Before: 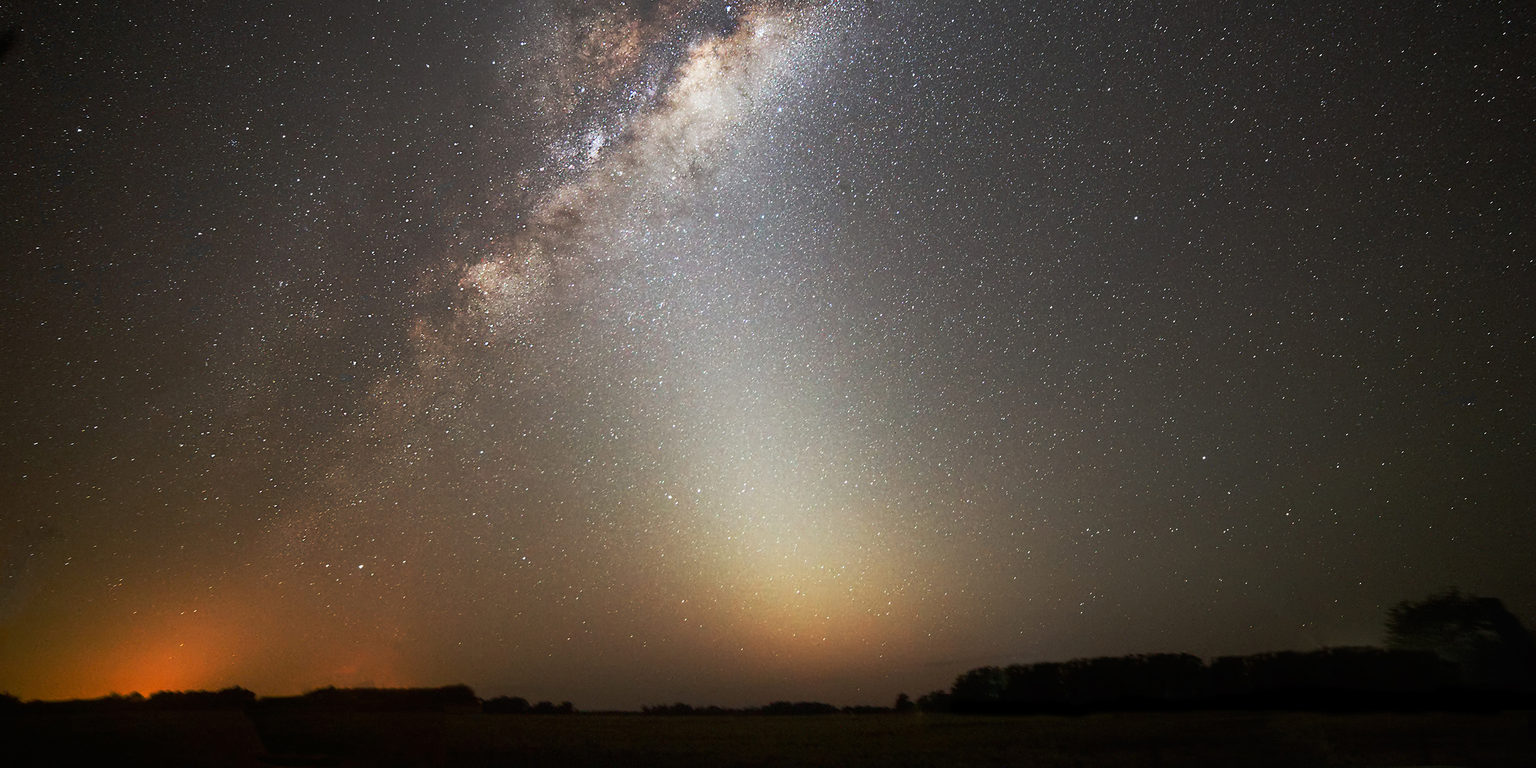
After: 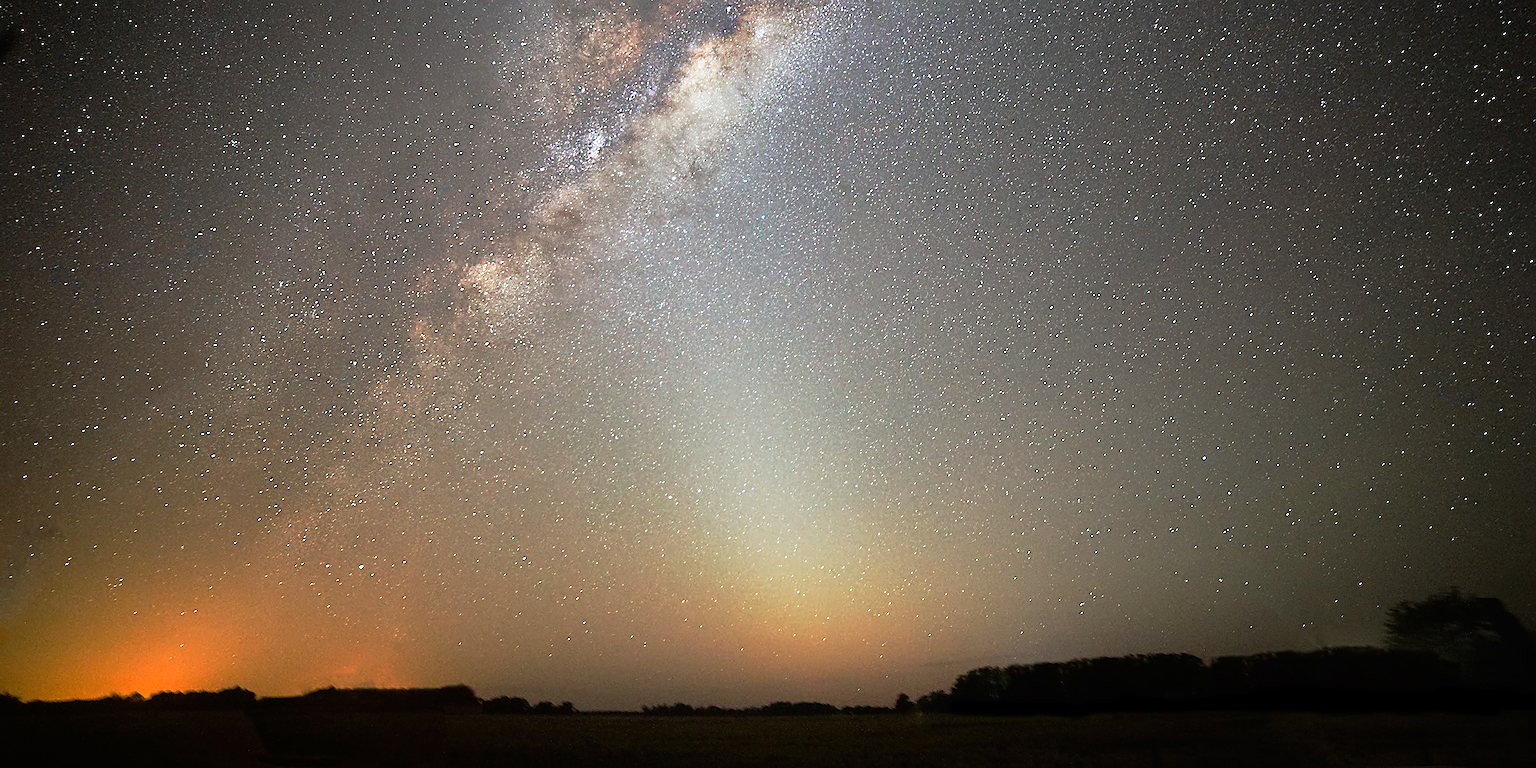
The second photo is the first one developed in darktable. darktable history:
sharpen: on, module defaults
white balance: red 0.978, blue 0.999
tone equalizer: -7 EV 0.15 EV, -6 EV 0.6 EV, -5 EV 1.15 EV, -4 EV 1.33 EV, -3 EV 1.15 EV, -2 EV 0.6 EV, -1 EV 0.15 EV, mask exposure compensation -0.5 EV
